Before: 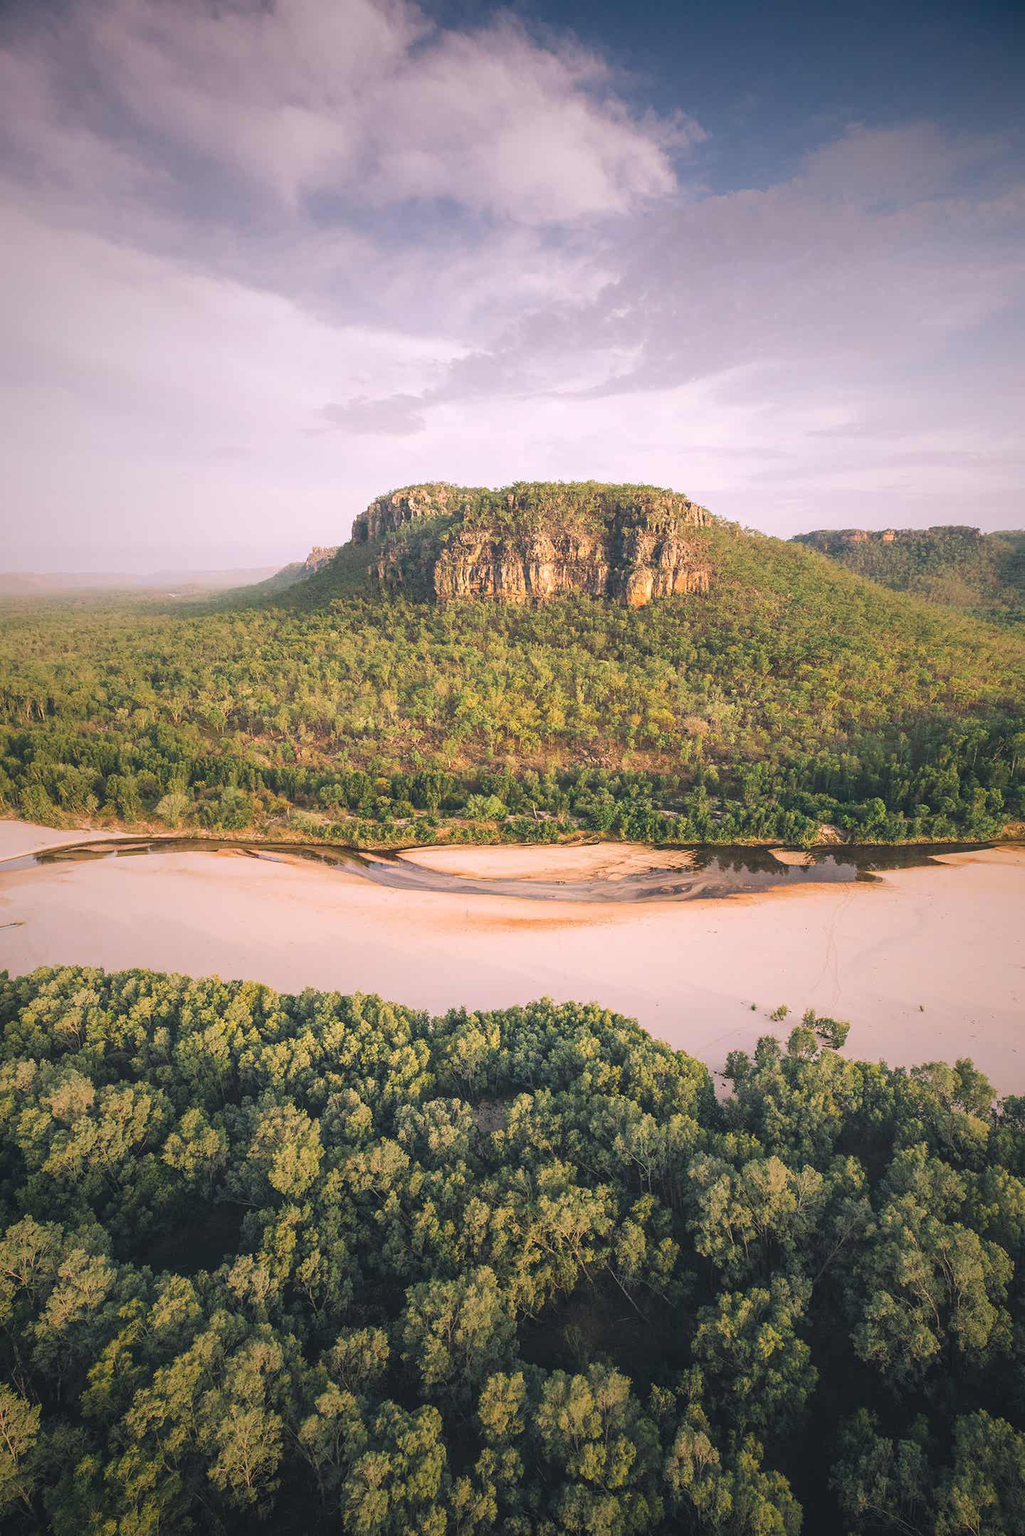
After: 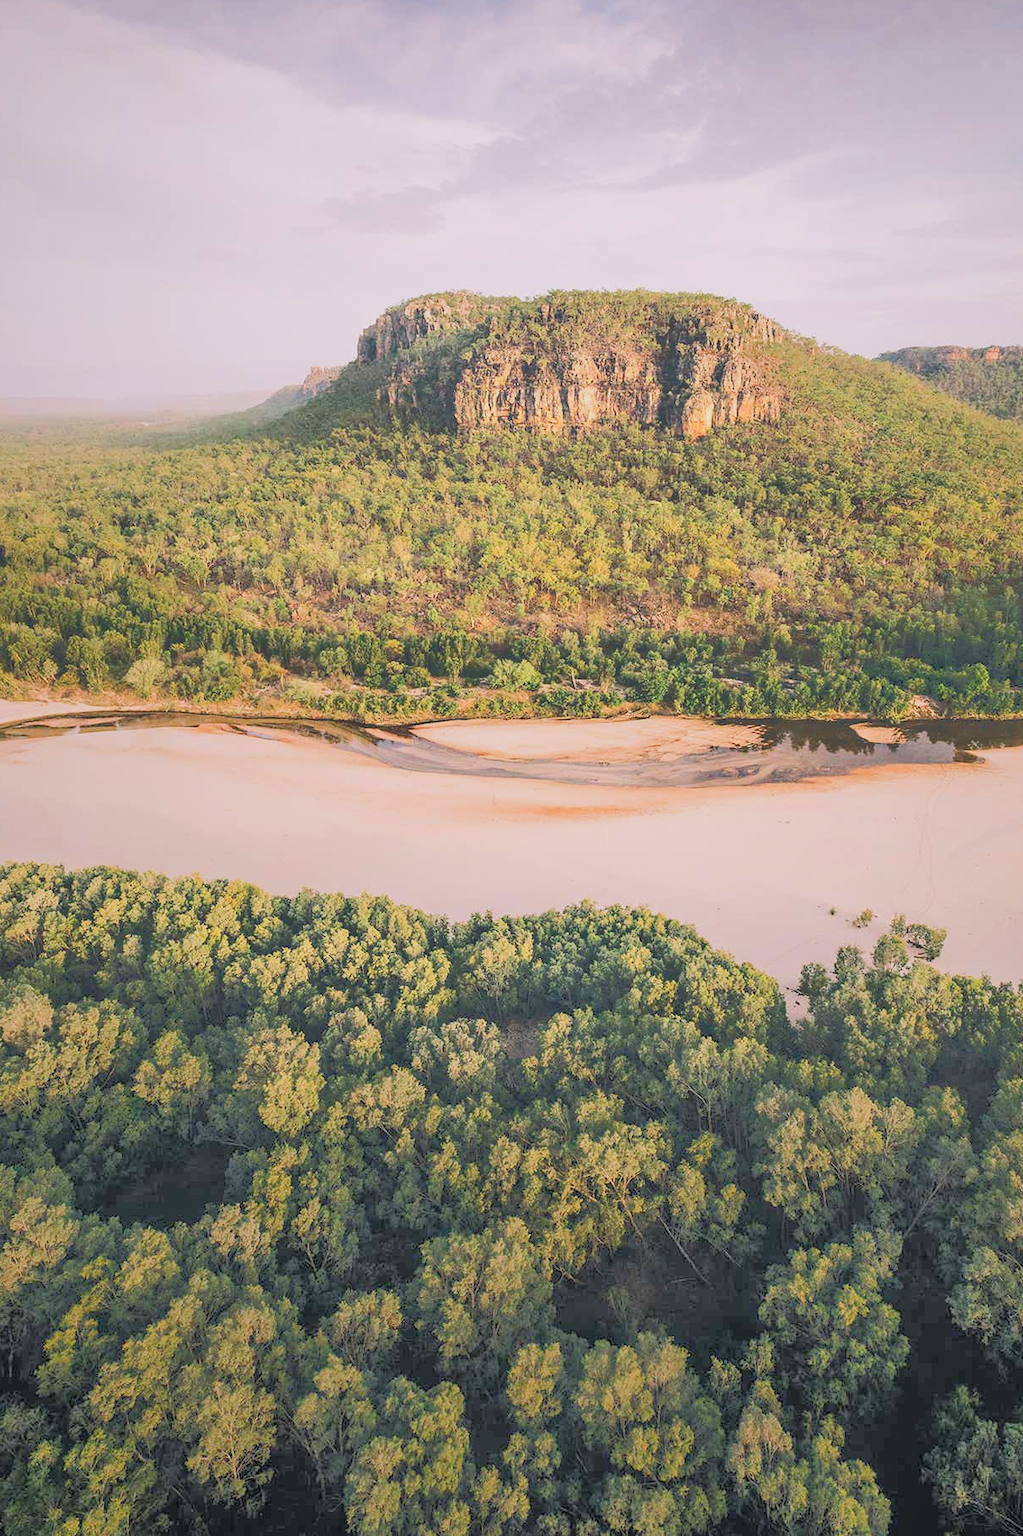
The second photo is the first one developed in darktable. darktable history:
exposure: black level correction 0.001, exposure 0.498 EV, compensate highlight preservation false
crop and rotate: left 4.881%, top 15.44%, right 10.678%
filmic rgb: black relative exposure -7.65 EV, white relative exposure 4.56 EV, hardness 3.61
tone equalizer: -8 EV -0.507 EV, -7 EV -0.28 EV, -6 EV -0.071 EV, -5 EV 0.417 EV, -4 EV 0.964 EV, -3 EV 0.816 EV, -2 EV -0.012 EV, -1 EV 0.123 EV, +0 EV -0.034 EV
